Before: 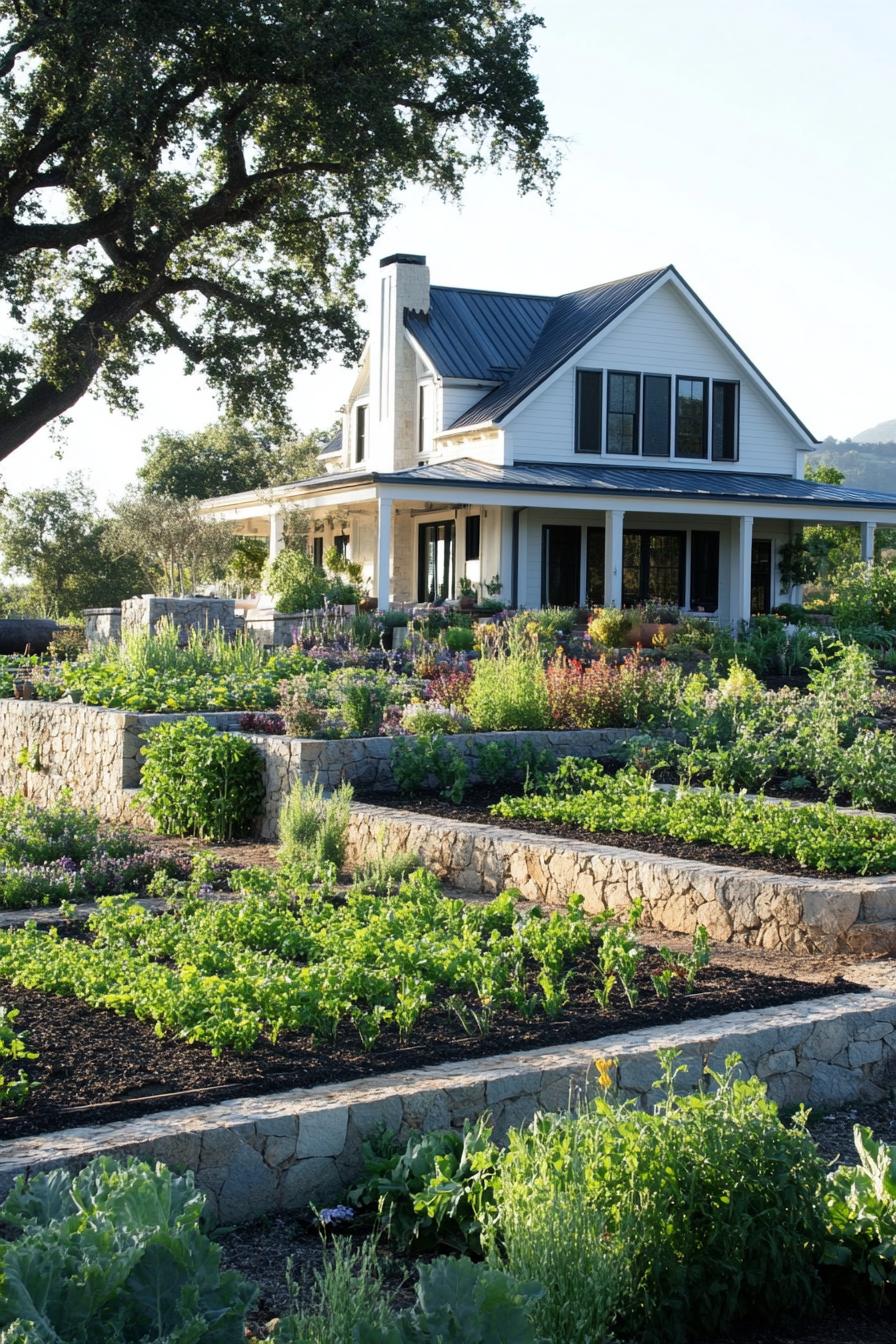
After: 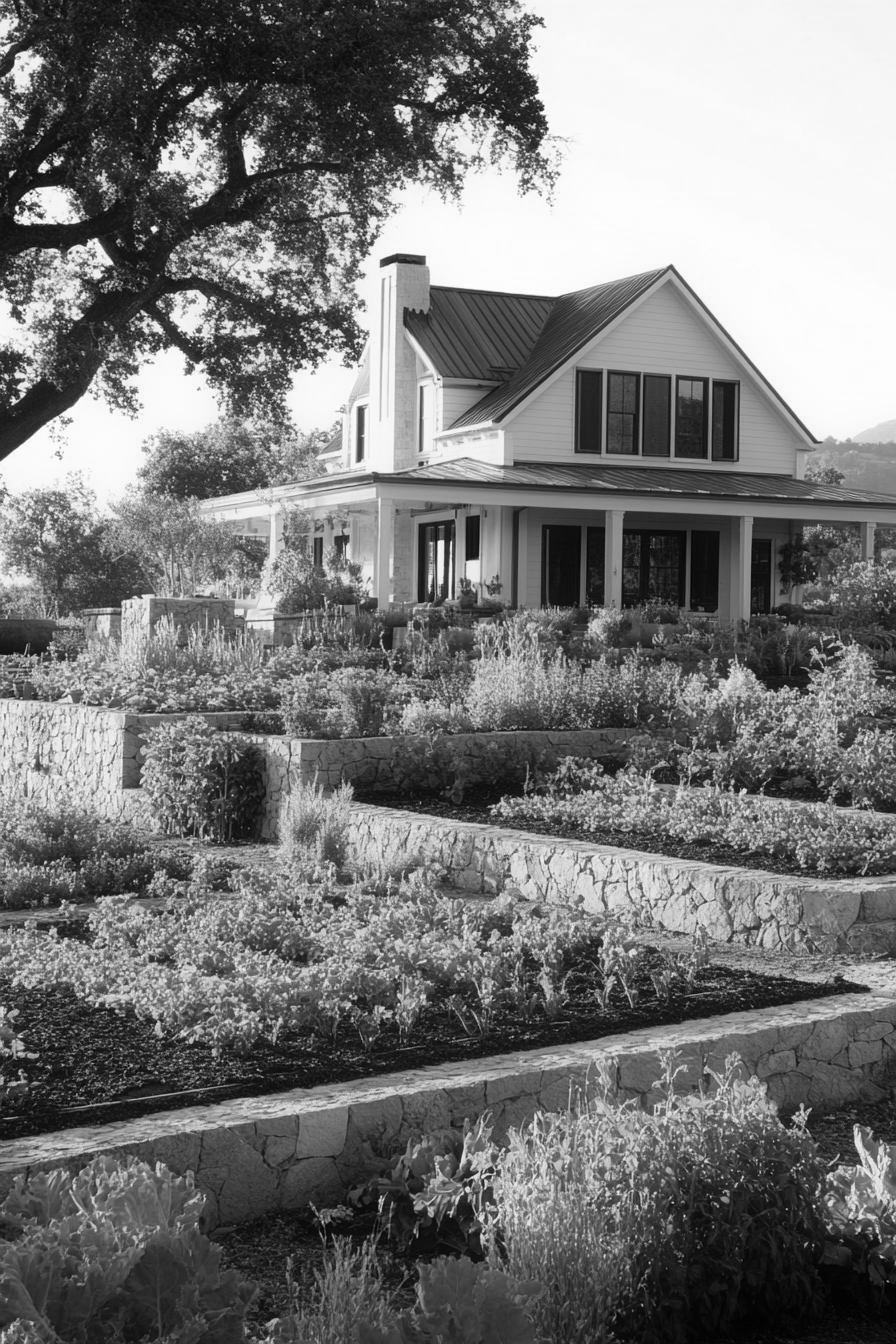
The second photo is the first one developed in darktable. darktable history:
contrast equalizer: y [[0.5, 0.486, 0.447, 0.446, 0.489, 0.5], [0.5 ×6], [0.5 ×6], [0 ×6], [0 ×6]]
white balance: red 0.967, blue 1.049
monochrome: on, module defaults
